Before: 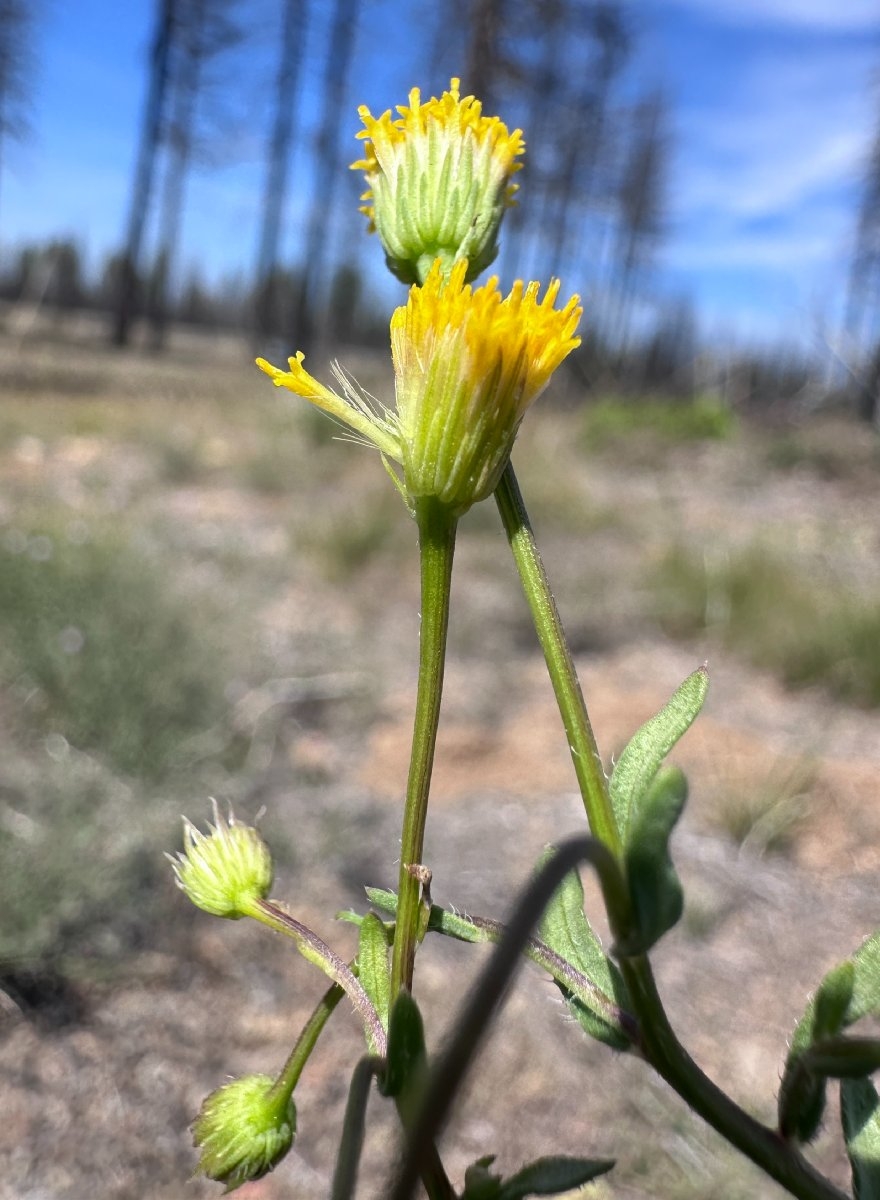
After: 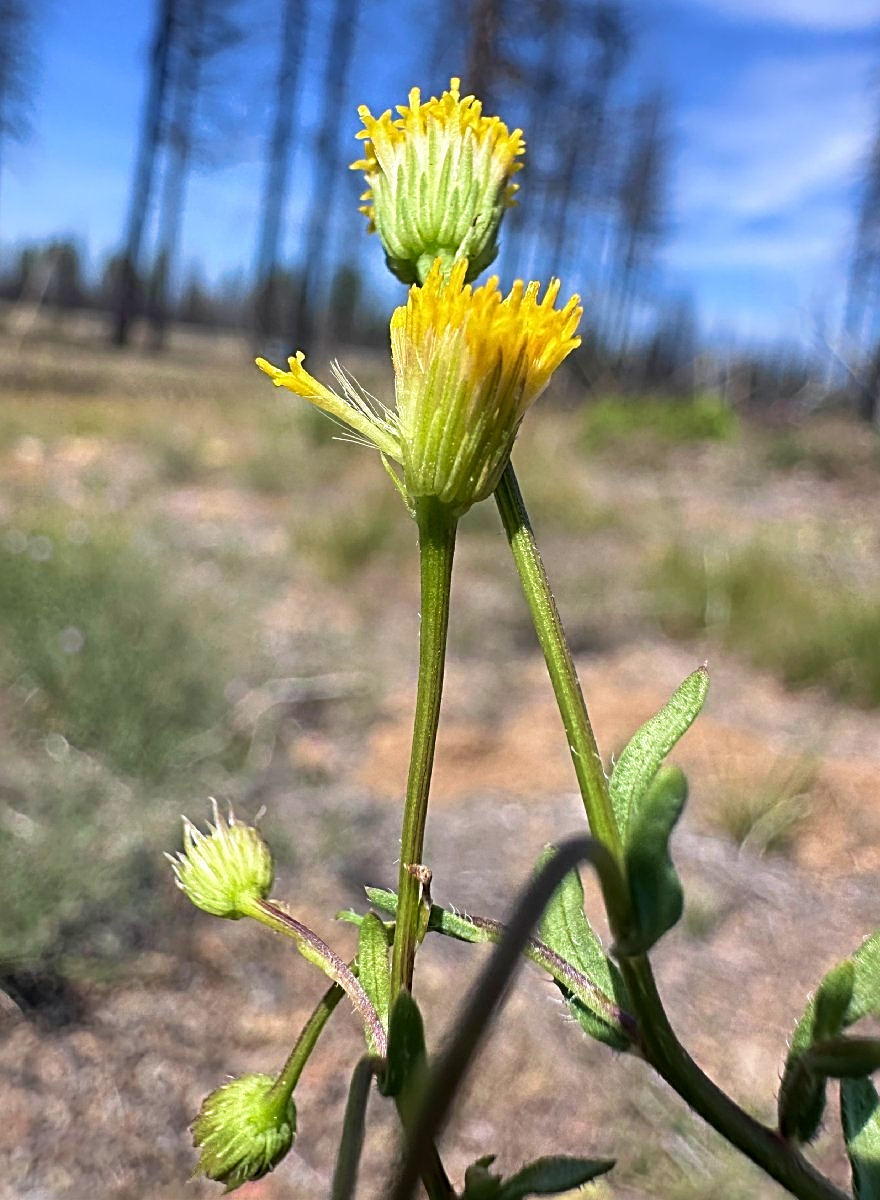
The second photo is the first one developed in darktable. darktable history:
sharpen: radius 2.823, amount 0.721
velvia: strength 44.51%
